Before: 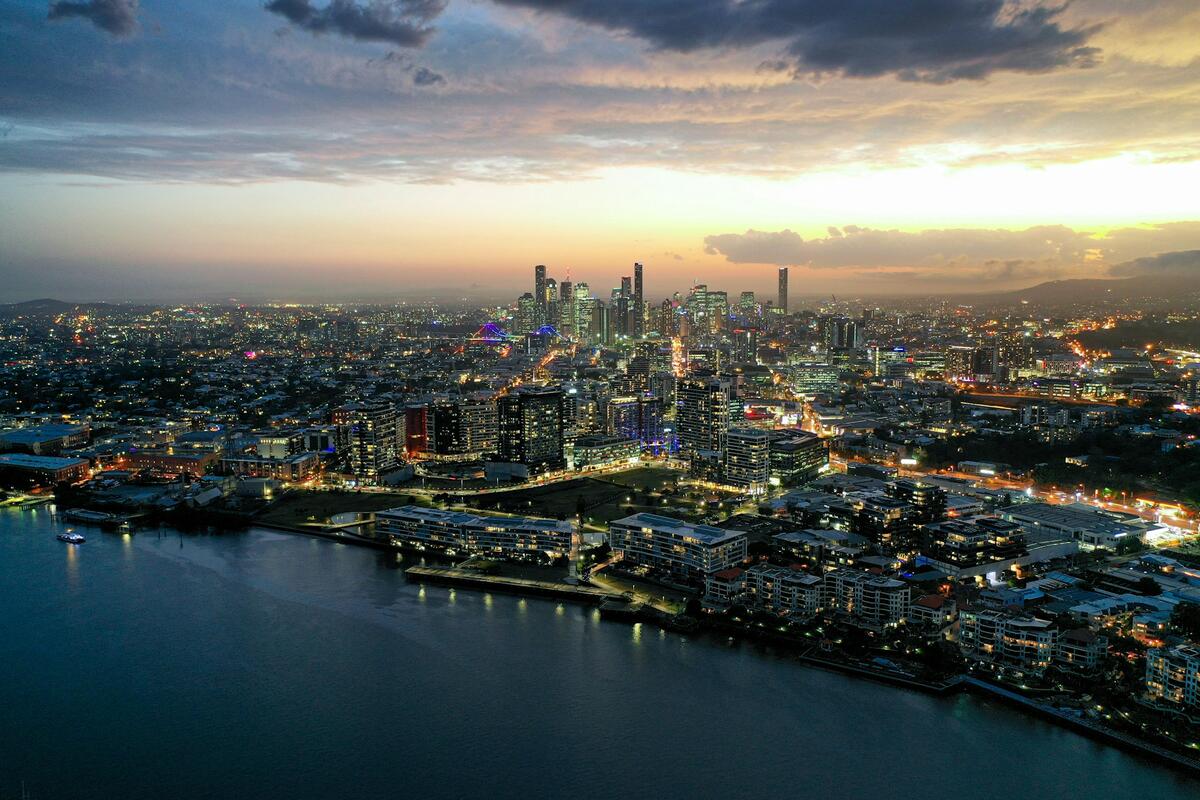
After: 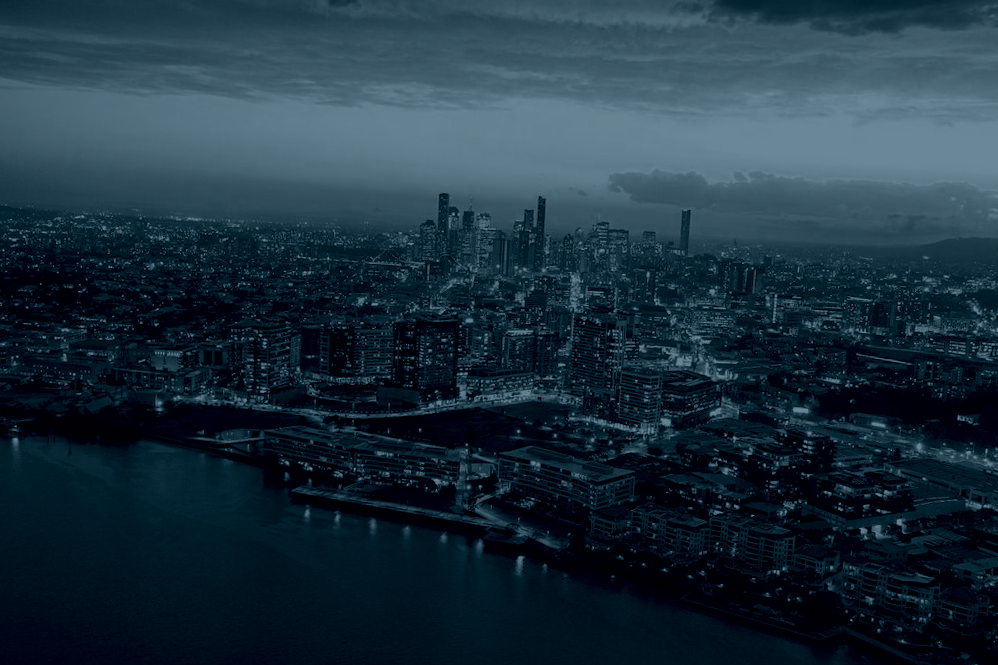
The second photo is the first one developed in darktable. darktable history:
color zones: curves: ch0 [(0, 0.5) (0.125, 0.4) (0.25, 0.5) (0.375, 0.4) (0.5, 0.4) (0.625, 0.35) (0.75, 0.35) (0.875, 0.5)]; ch1 [(0, 0.35) (0.125, 0.45) (0.25, 0.35) (0.375, 0.35) (0.5, 0.35) (0.625, 0.35) (0.75, 0.45) (0.875, 0.35)]; ch2 [(0, 0.6) (0.125, 0.5) (0.25, 0.5) (0.375, 0.6) (0.5, 0.6) (0.625, 0.5) (0.75, 0.5) (0.875, 0.5)]
crop and rotate: angle -3.27°, left 5.211%, top 5.211%, right 4.607%, bottom 4.607%
colorize: hue 194.4°, saturation 29%, source mix 61.75%, lightness 3.98%, version 1
